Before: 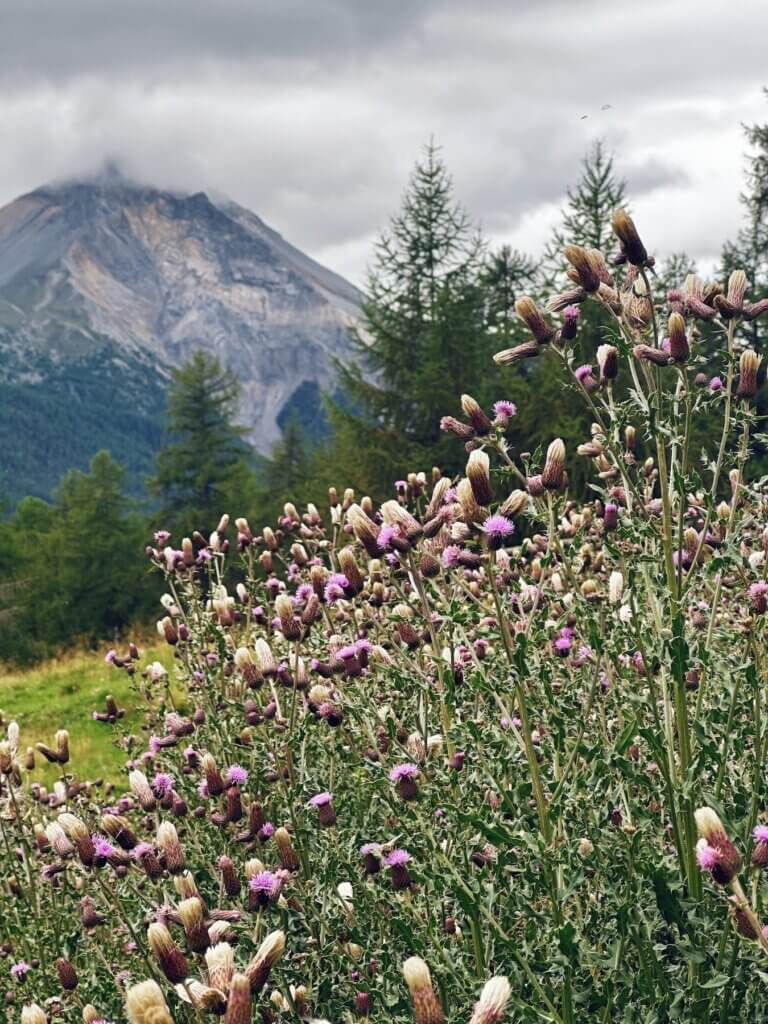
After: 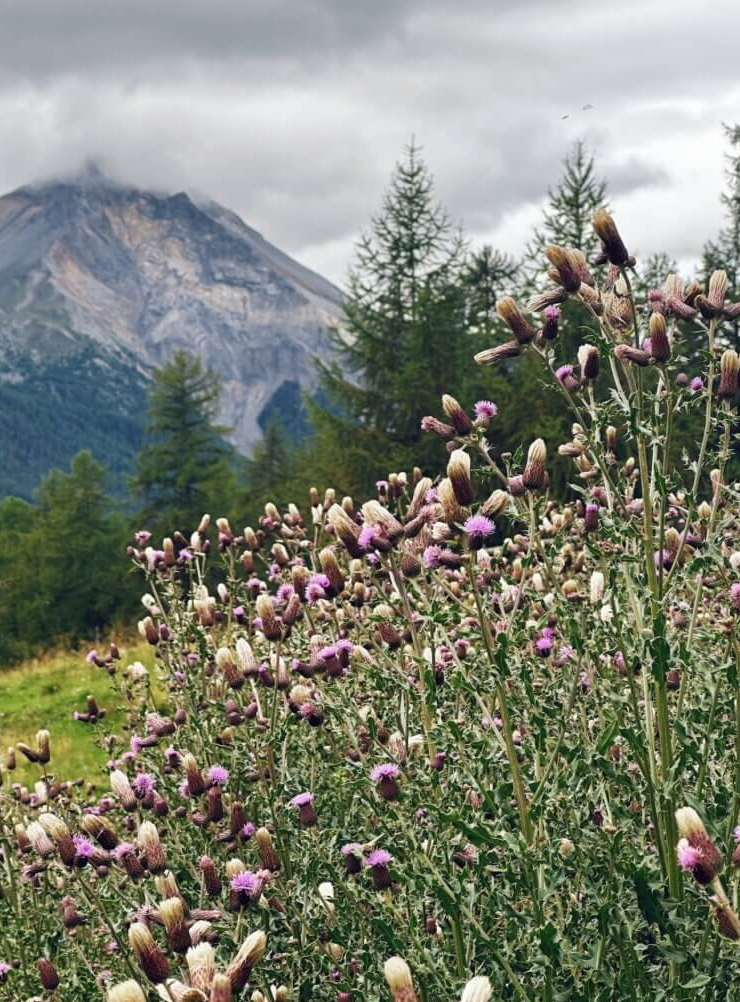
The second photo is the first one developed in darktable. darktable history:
crop and rotate: left 2.554%, right 1.081%, bottom 2.123%
